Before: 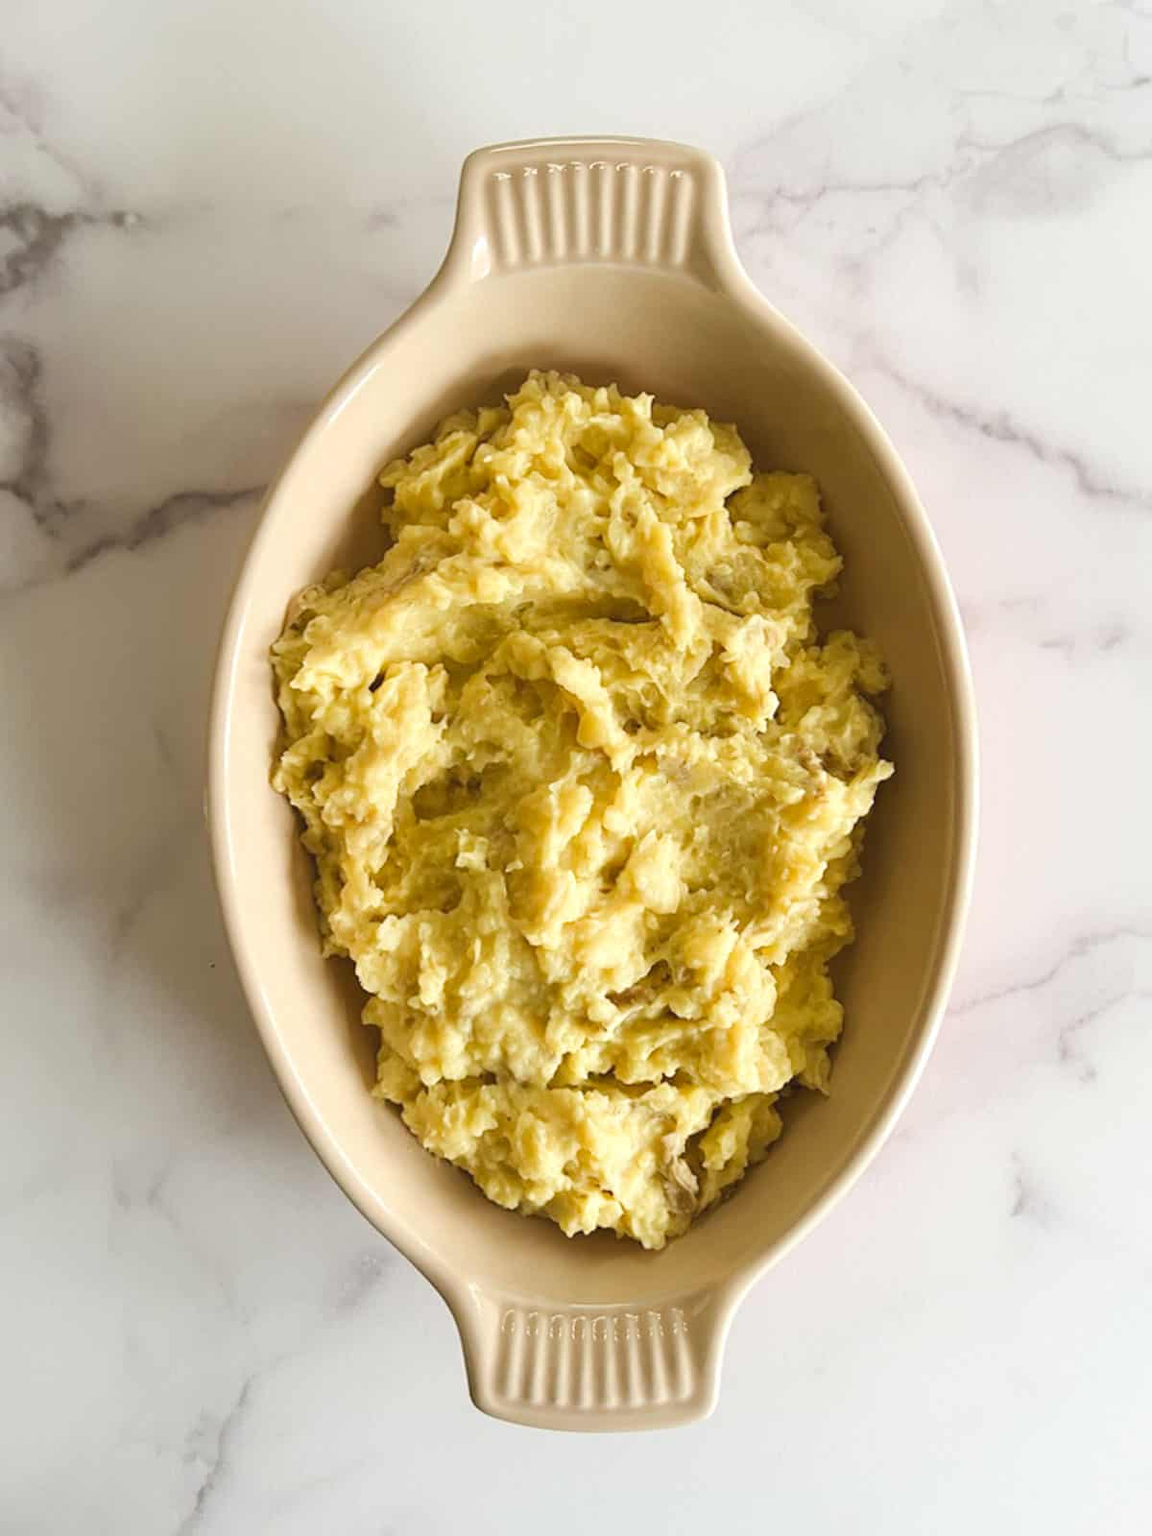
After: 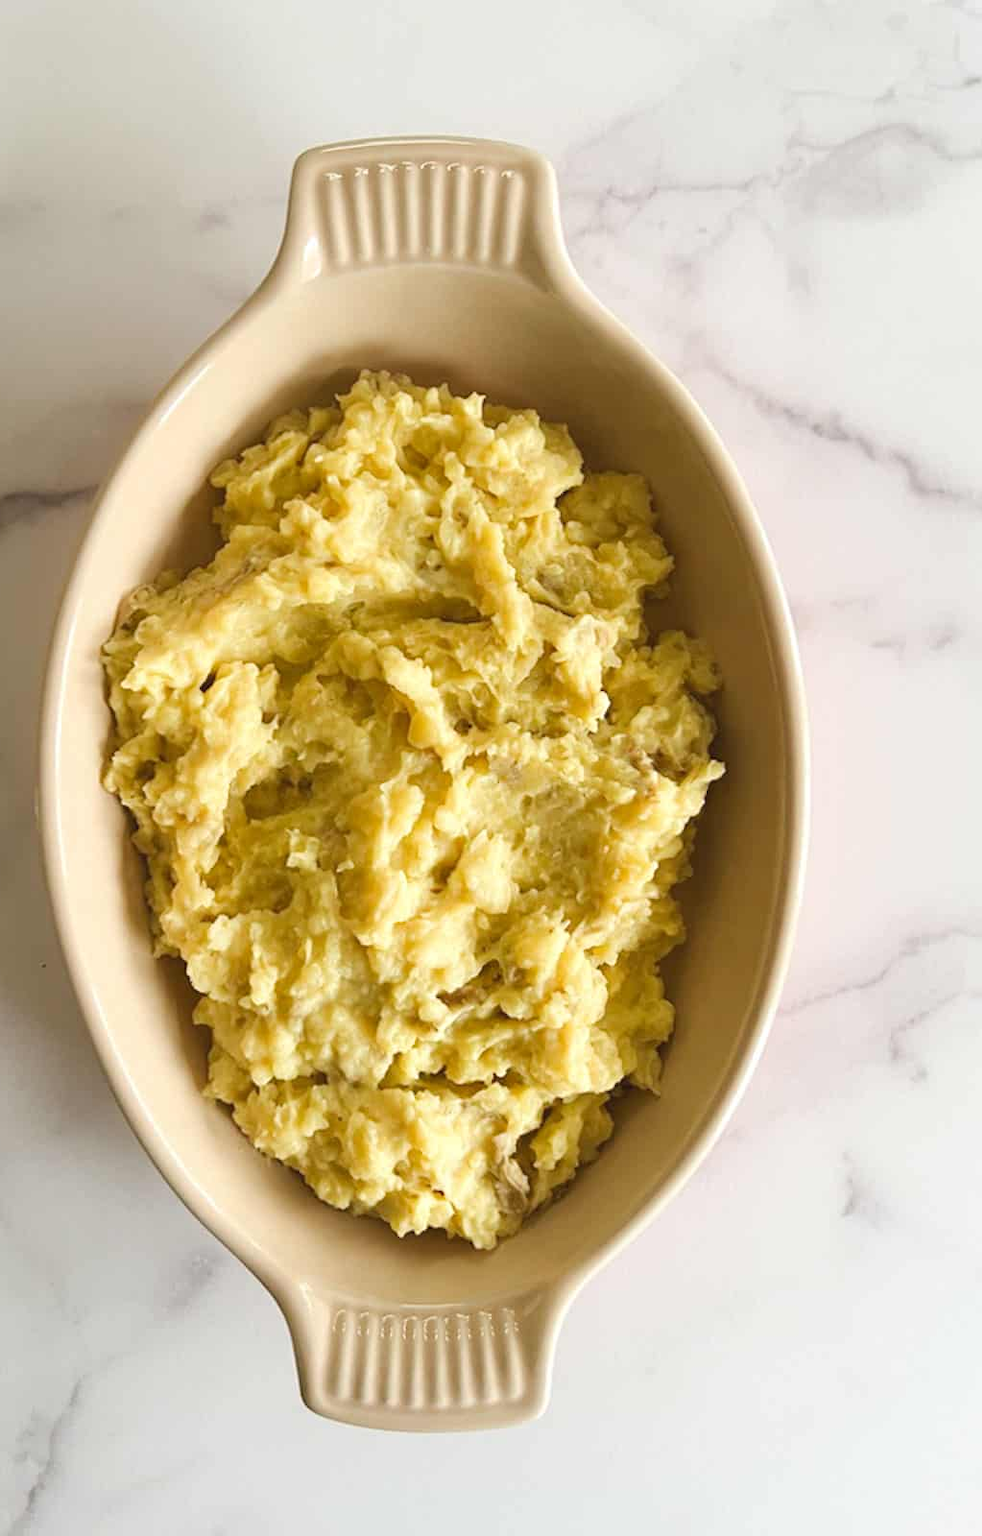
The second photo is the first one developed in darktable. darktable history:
crop and rotate: left 14.689%
